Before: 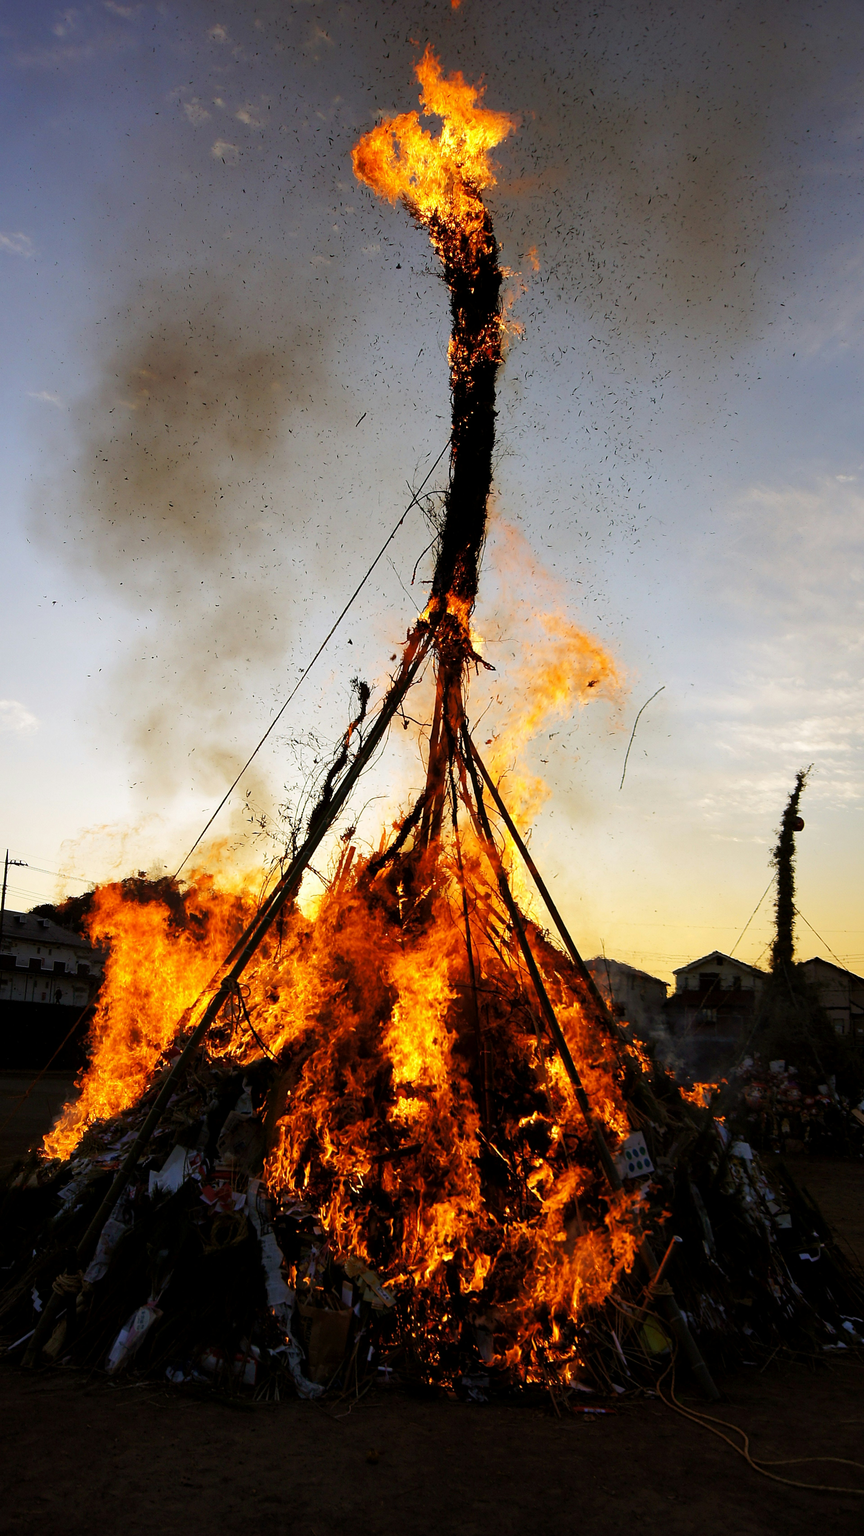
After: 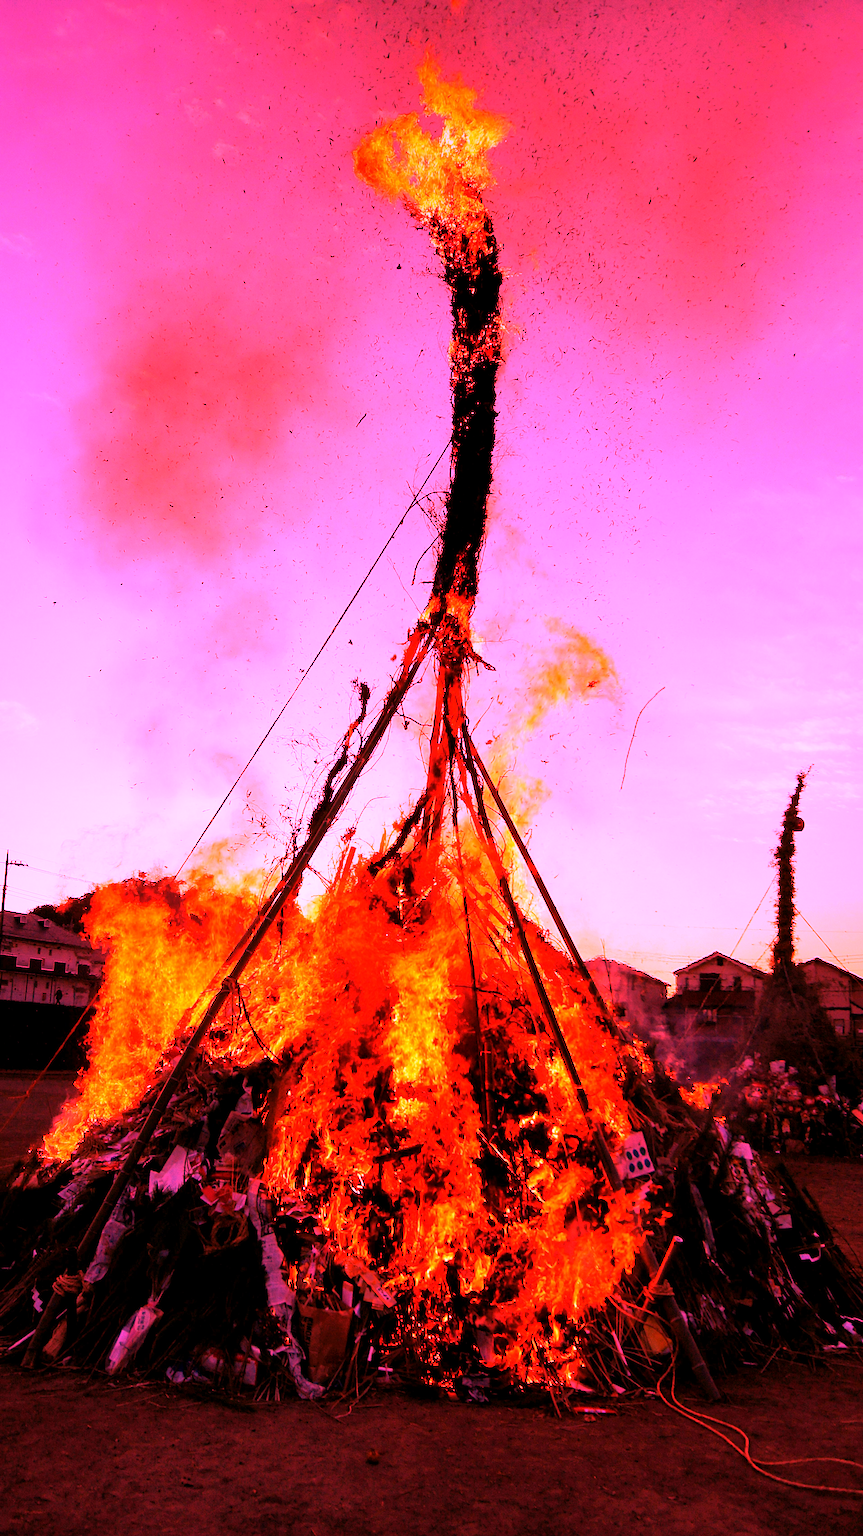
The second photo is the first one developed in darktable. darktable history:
white balance: red 4.26, blue 1.802
graduated density: rotation -0.352°, offset 57.64
